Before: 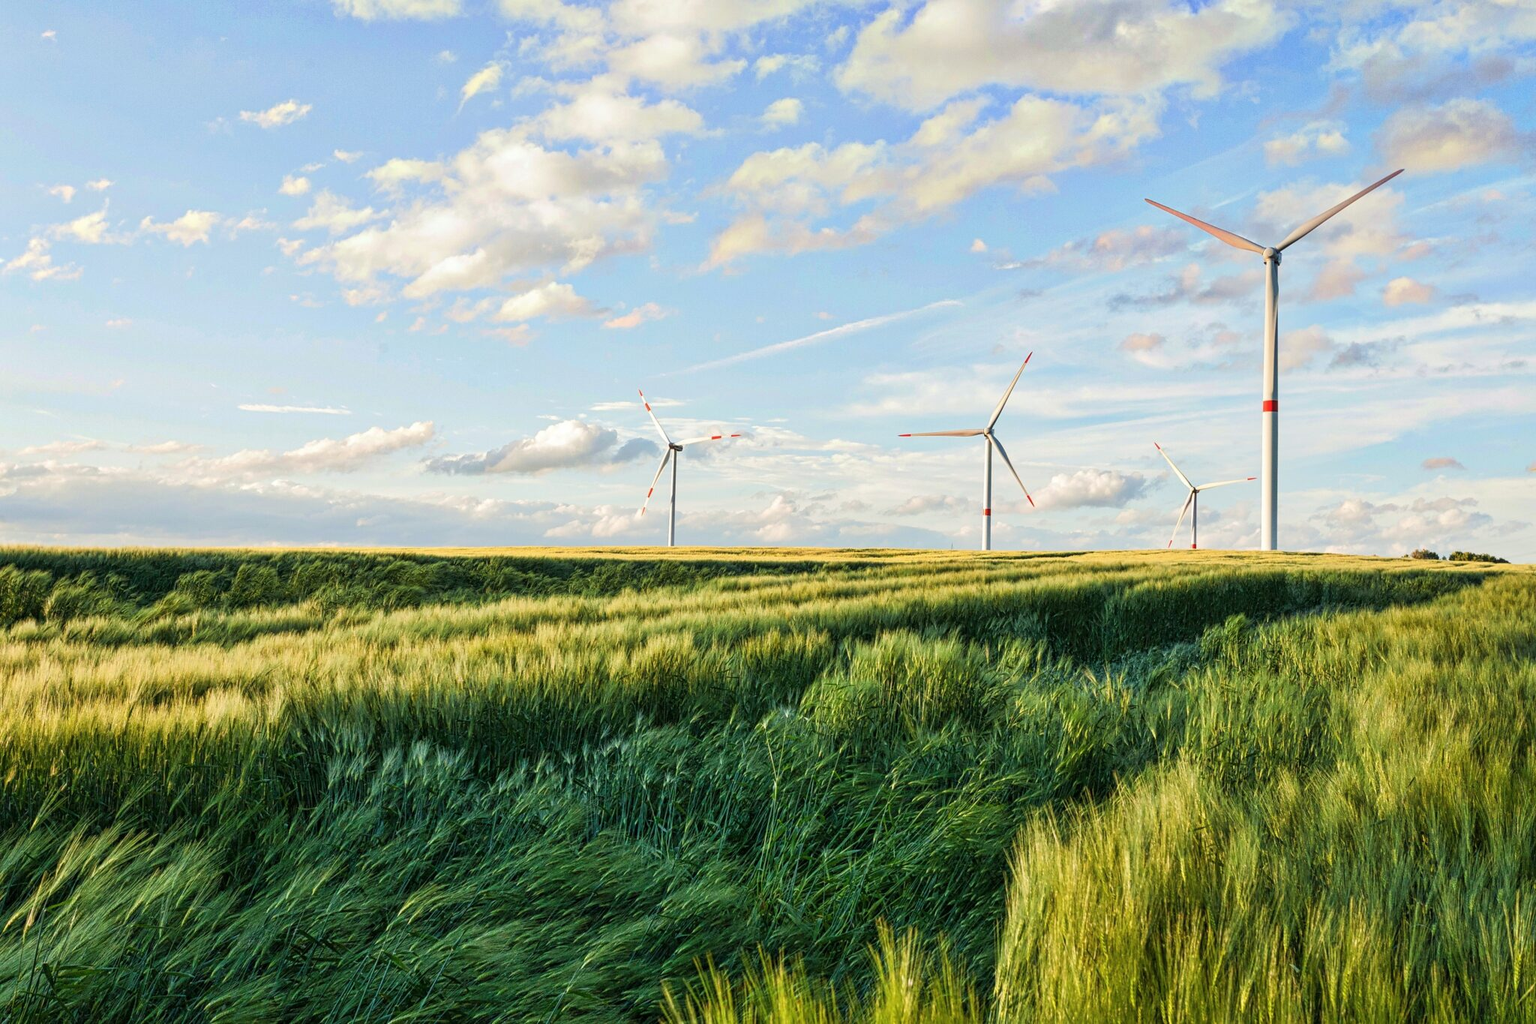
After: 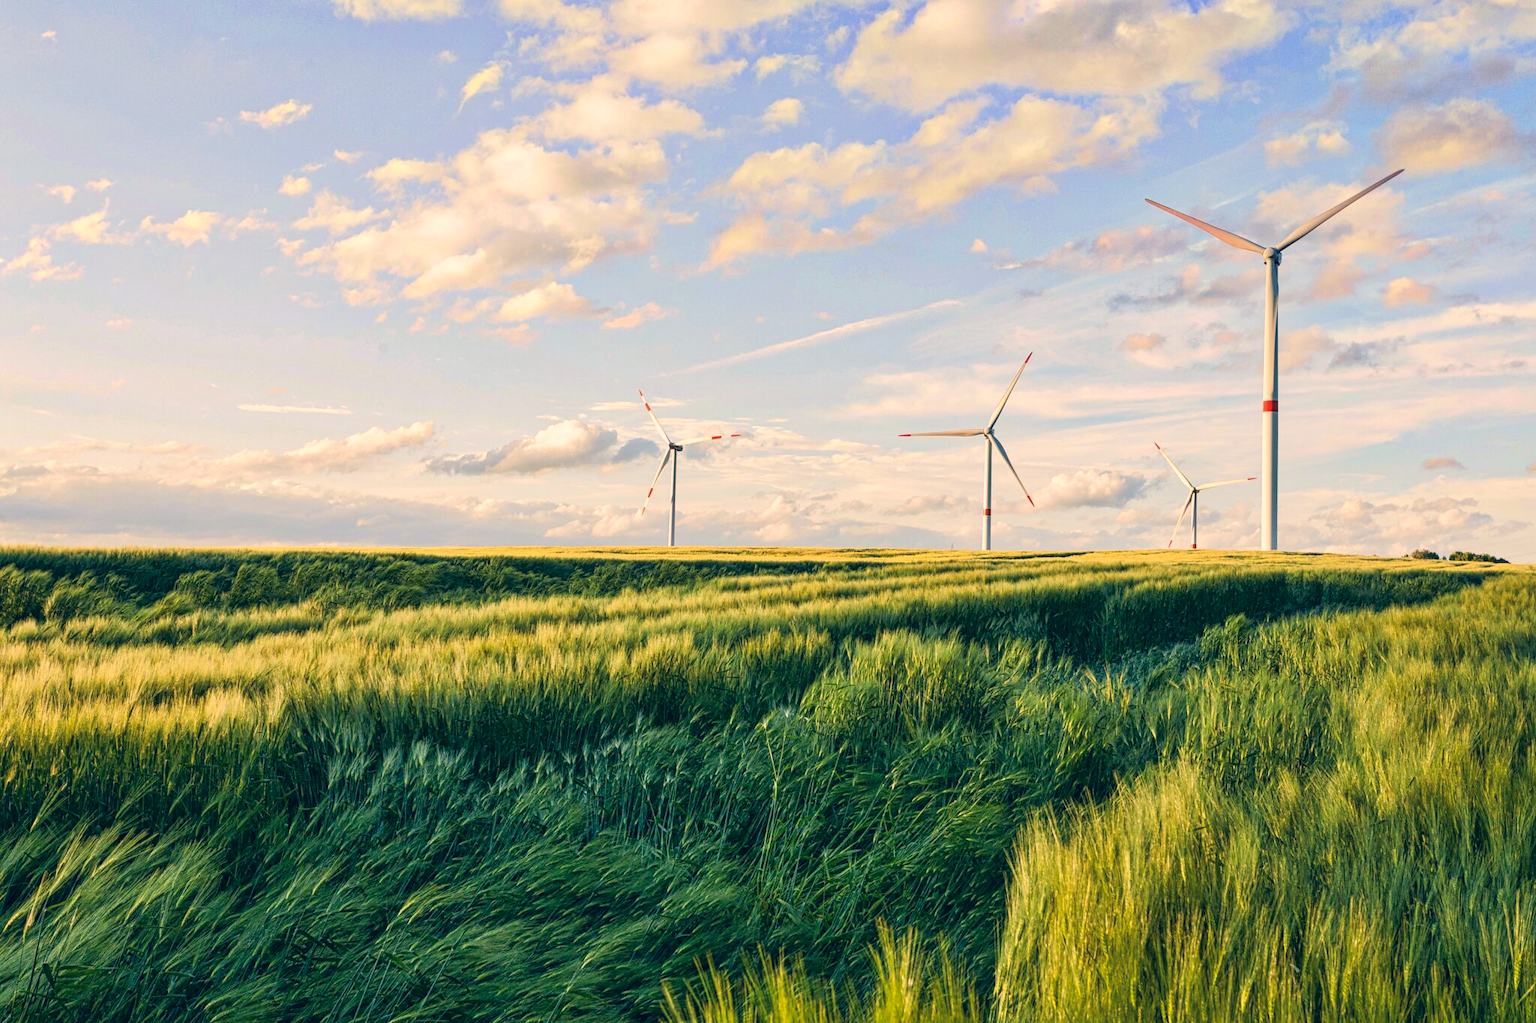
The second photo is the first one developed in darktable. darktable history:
color correction: highlights a* 10.32, highlights b* 14.66, shadows a* -9.59, shadows b* -15.02
tone curve: color space Lab, linked channels, preserve colors none
